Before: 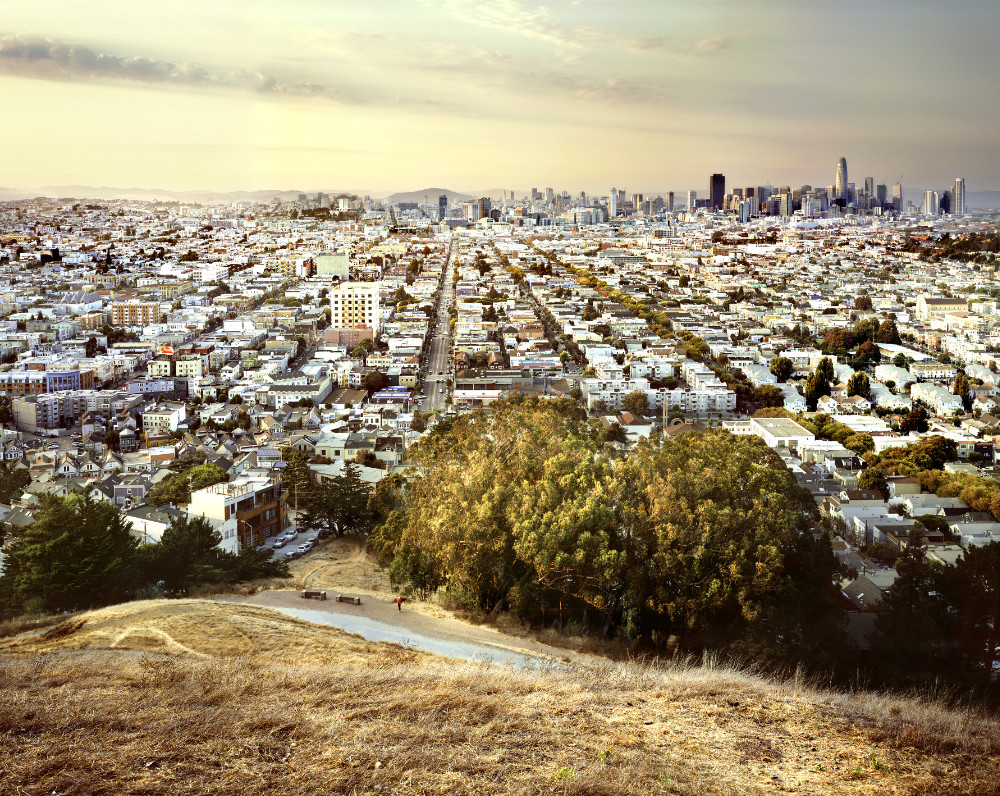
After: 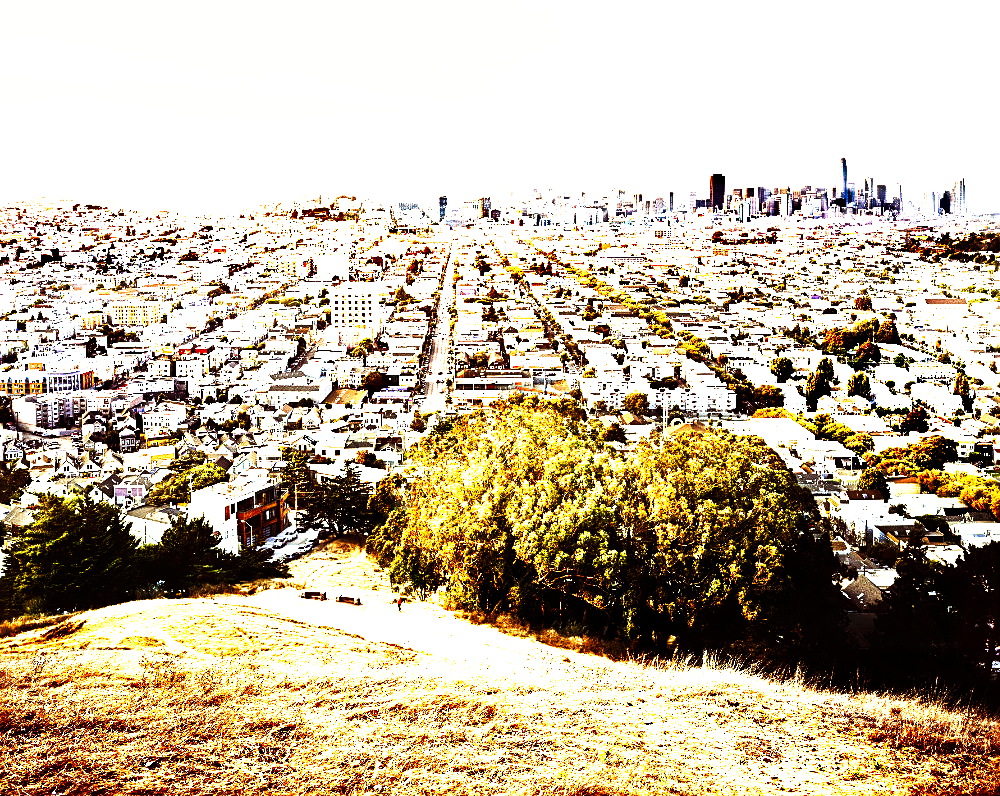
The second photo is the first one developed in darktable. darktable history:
sharpen: on, module defaults
shadows and highlights: radius 44.78, white point adjustment 6.64, compress 79.65%, highlights color adjustment 78.42%, soften with gaussian
tone curve: curves: ch0 [(0, 0) (0.003, 0) (0.011, 0.001) (0.025, 0.003) (0.044, 0.003) (0.069, 0.006) (0.1, 0.009) (0.136, 0.014) (0.177, 0.029) (0.224, 0.061) (0.277, 0.127) (0.335, 0.218) (0.399, 0.38) (0.468, 0.588) (0.543, 0.809) (0.623, 0.947) (0.709, 0.987) (0.801, 0.99) (0.898, 0.99) (1, 1)], preserve colors none
exposure: exposure -0.04 EV, compensate highlight preservation false
tone equalizer: -8 EV -0.417 EV, -7 EV -0.389 EV, -6 EV -0.333 EV, -5 EV -0.222 EV, -3 EV 0.222 EV, -2 EV 0.333 EV, -1 EV 0.389 EV, +0 EV 0.417 EV, edges refinement/feathering 500, mask exposure compensation -1.57 EV, preserve details no
